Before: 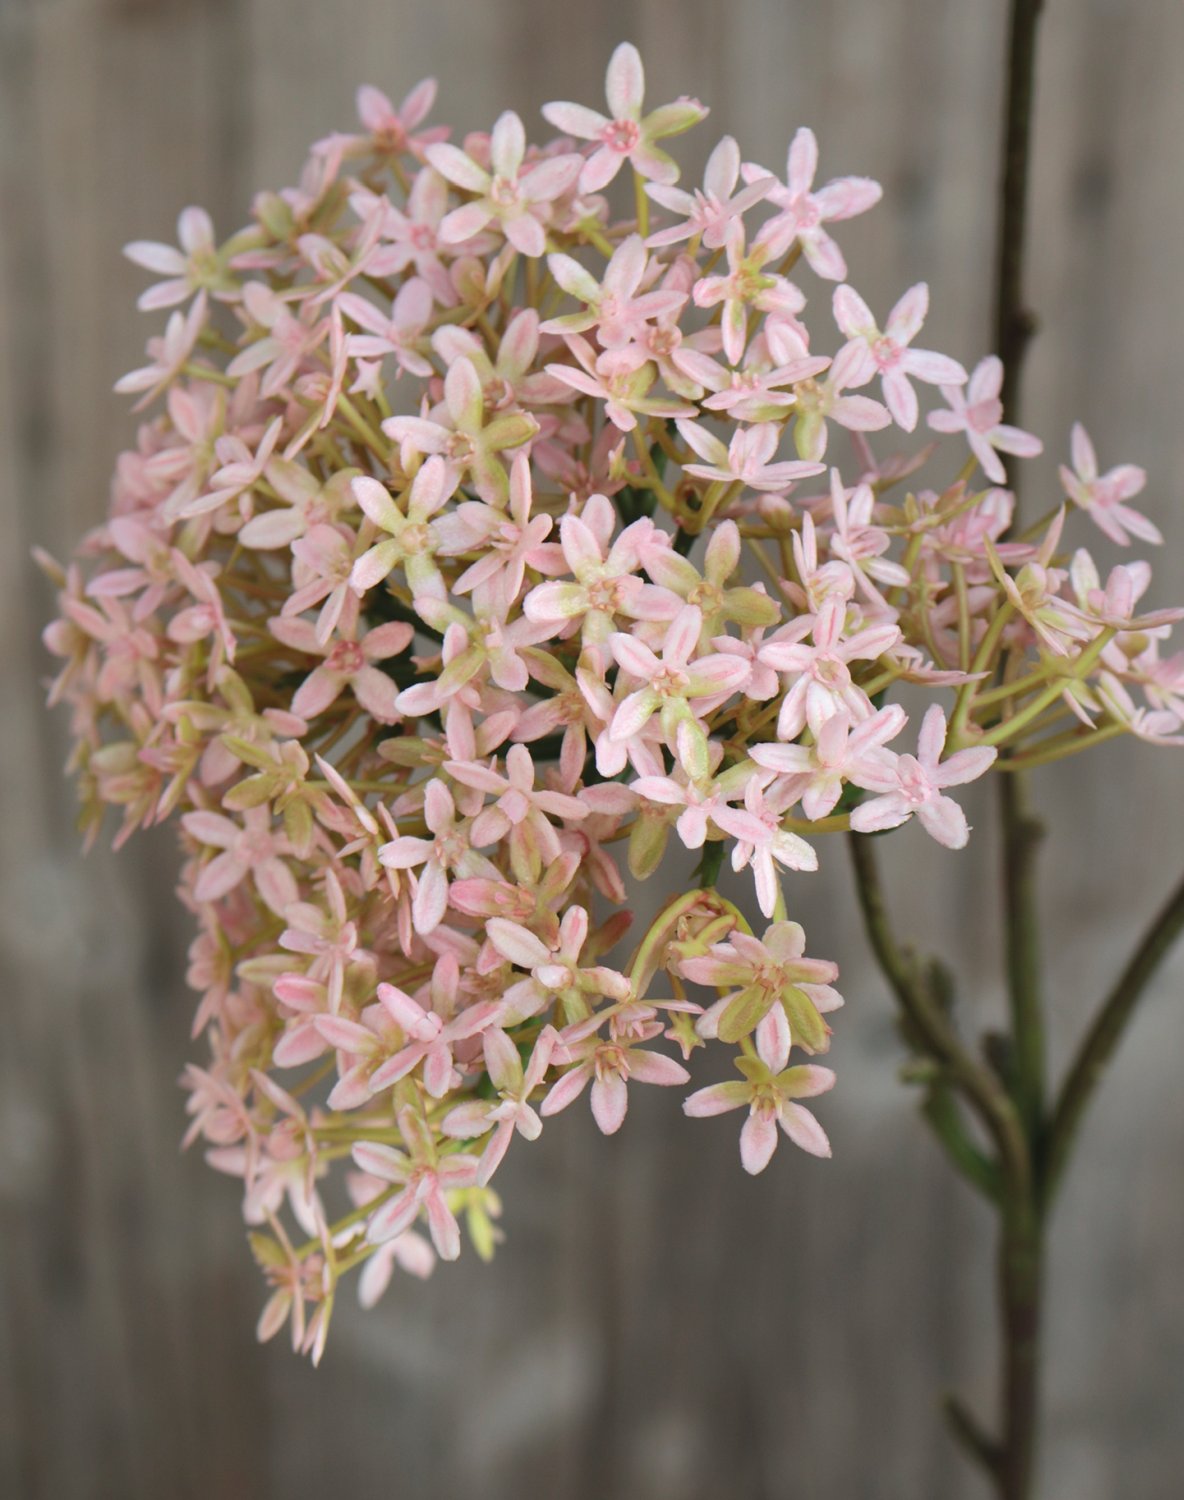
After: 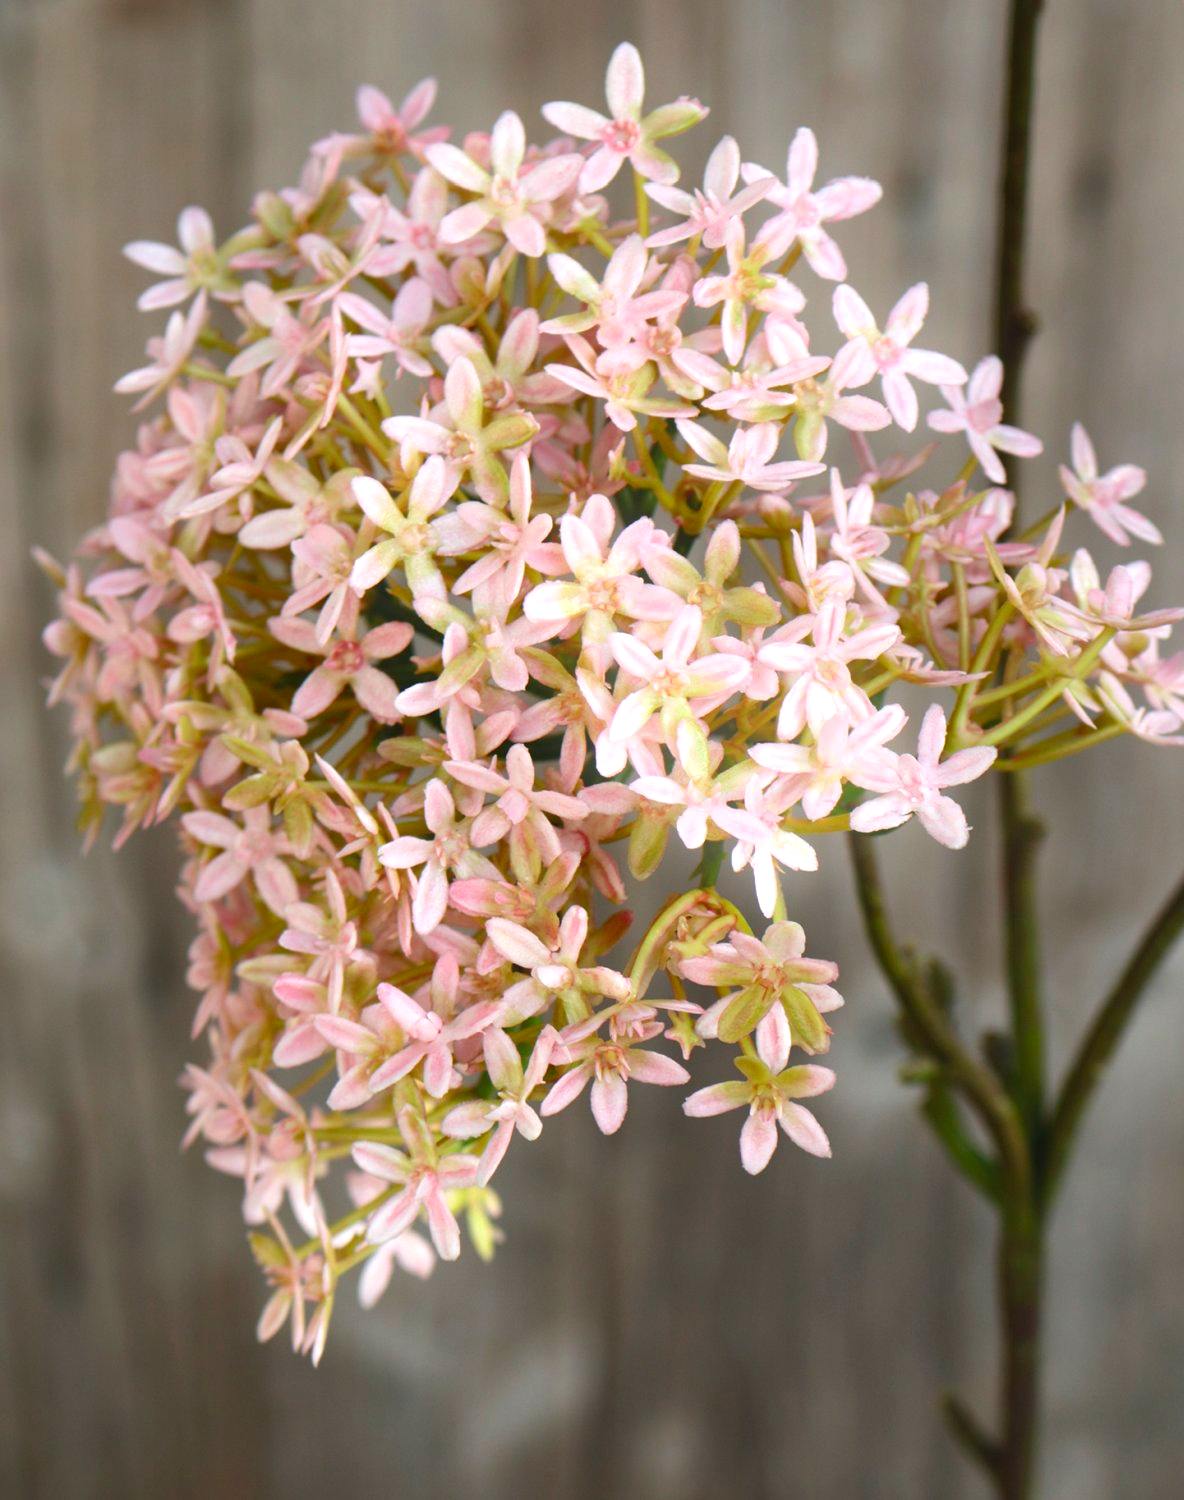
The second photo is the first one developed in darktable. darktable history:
color balance rgb: perceptual saturation grading › mid-tones 6.33%, perceptual saturation grading › shadows 72.44%, perceptual brilliance grading › highlights 11.59%, contrast 5.05%
bloom: size 9%, threshold 100%, strength 7%
